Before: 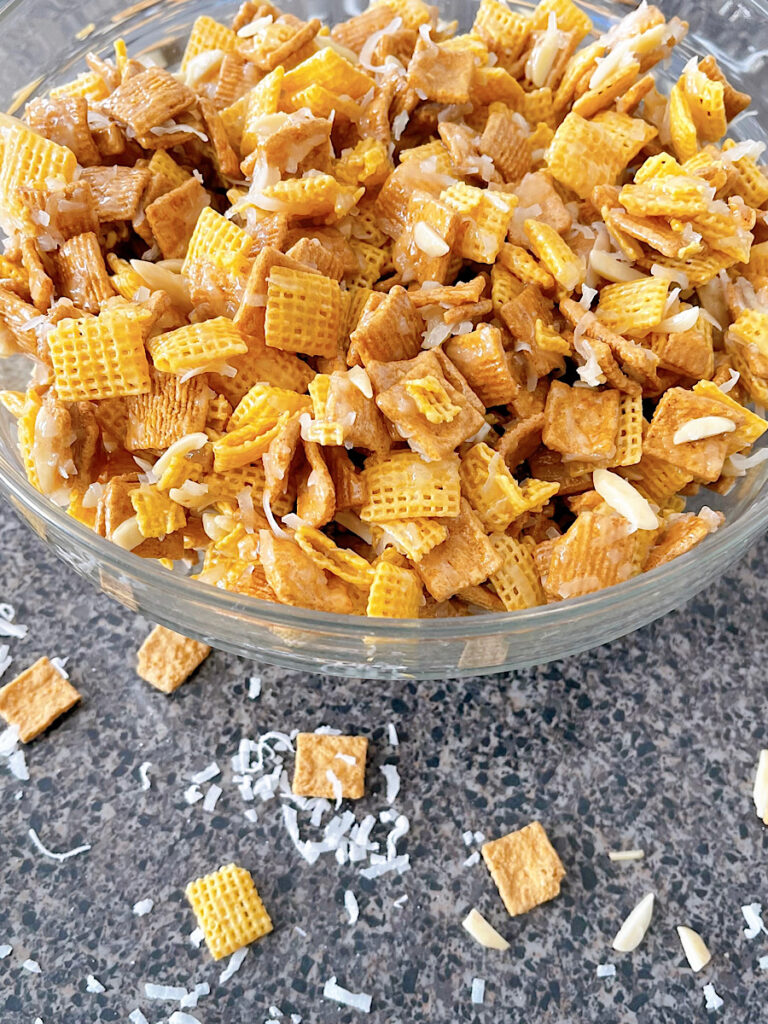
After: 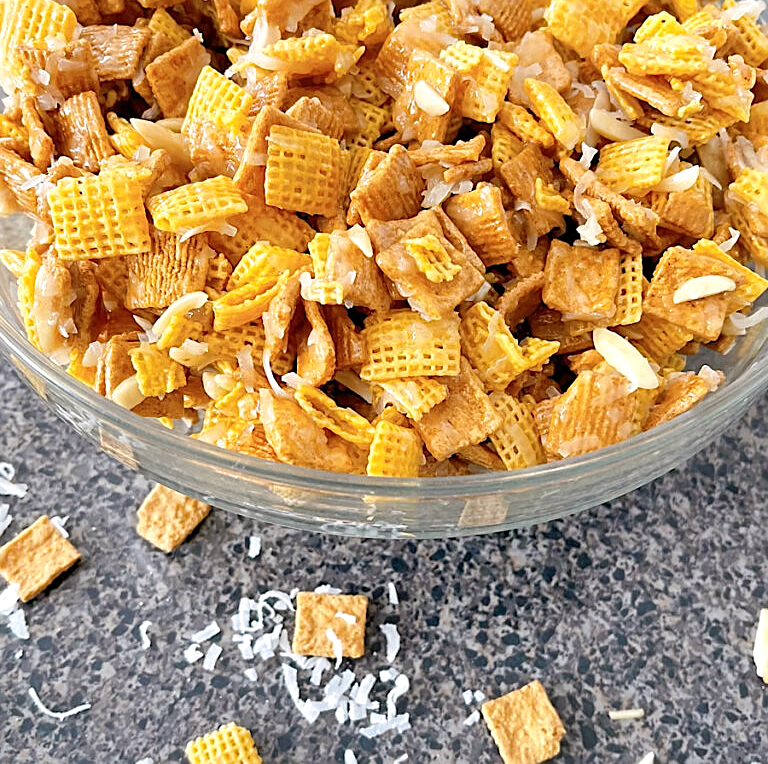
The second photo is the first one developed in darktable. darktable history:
levels: levels [0, 0.48, 0.961]
color correction: highlights b* 2.96
crop: top 13.824%, bottom 11.504%
sharpen: on, module defaults
